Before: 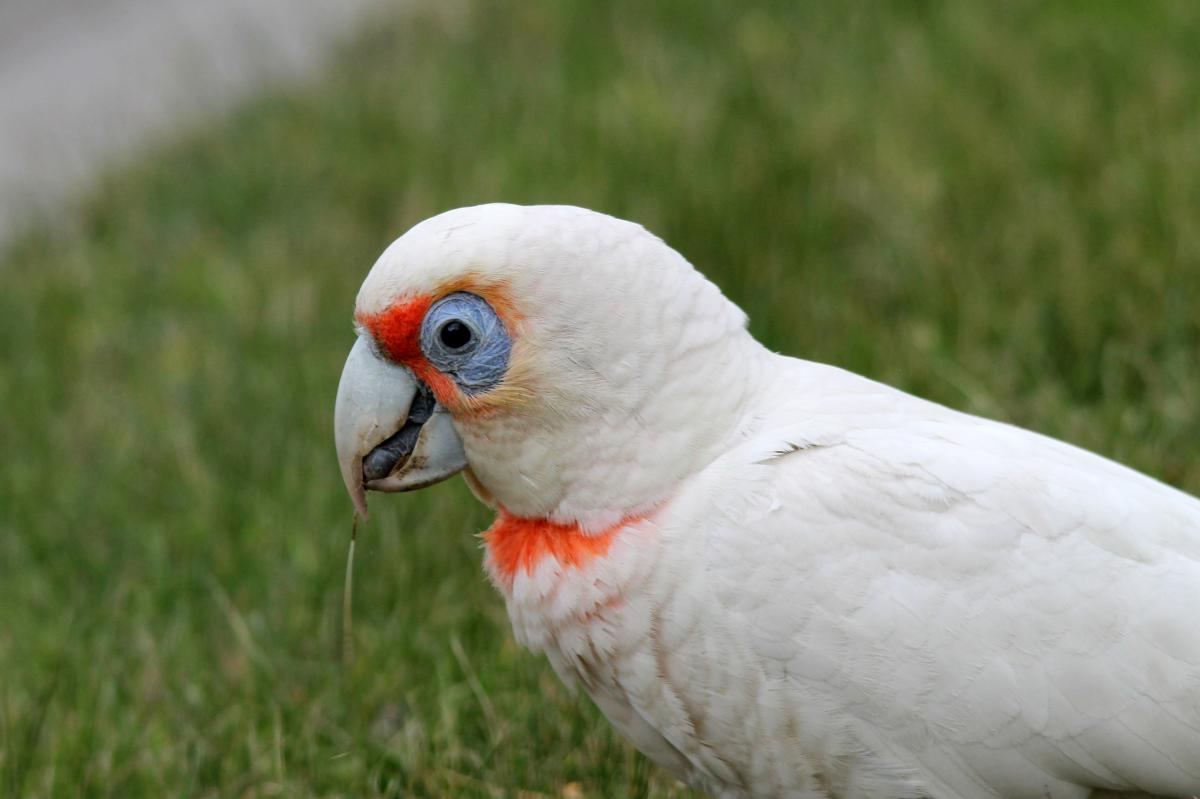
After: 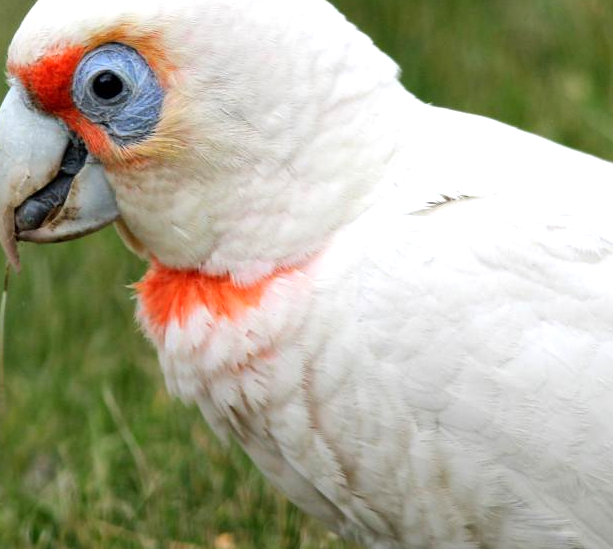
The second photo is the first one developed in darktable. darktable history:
exposure: exposure 0.564 EV, compensate exposure bias true, compensate highlight preservation false
crop and rotate: left 29.017%, top 31.174%, right 19.82%
